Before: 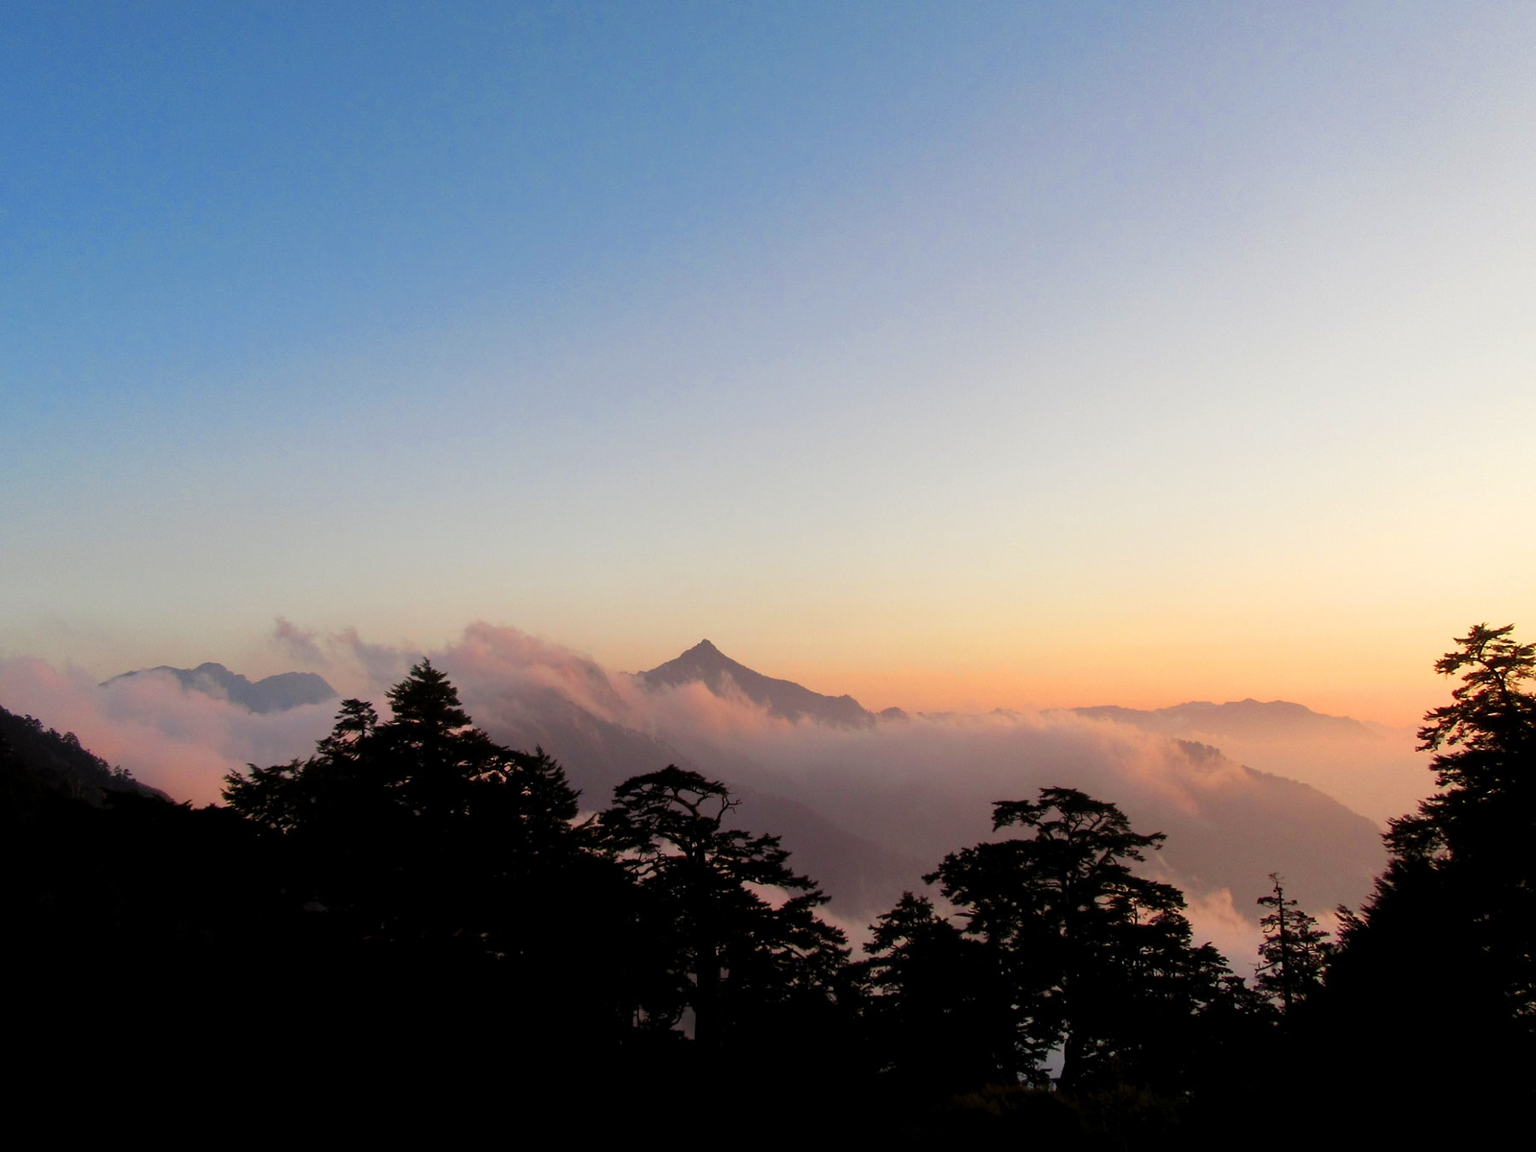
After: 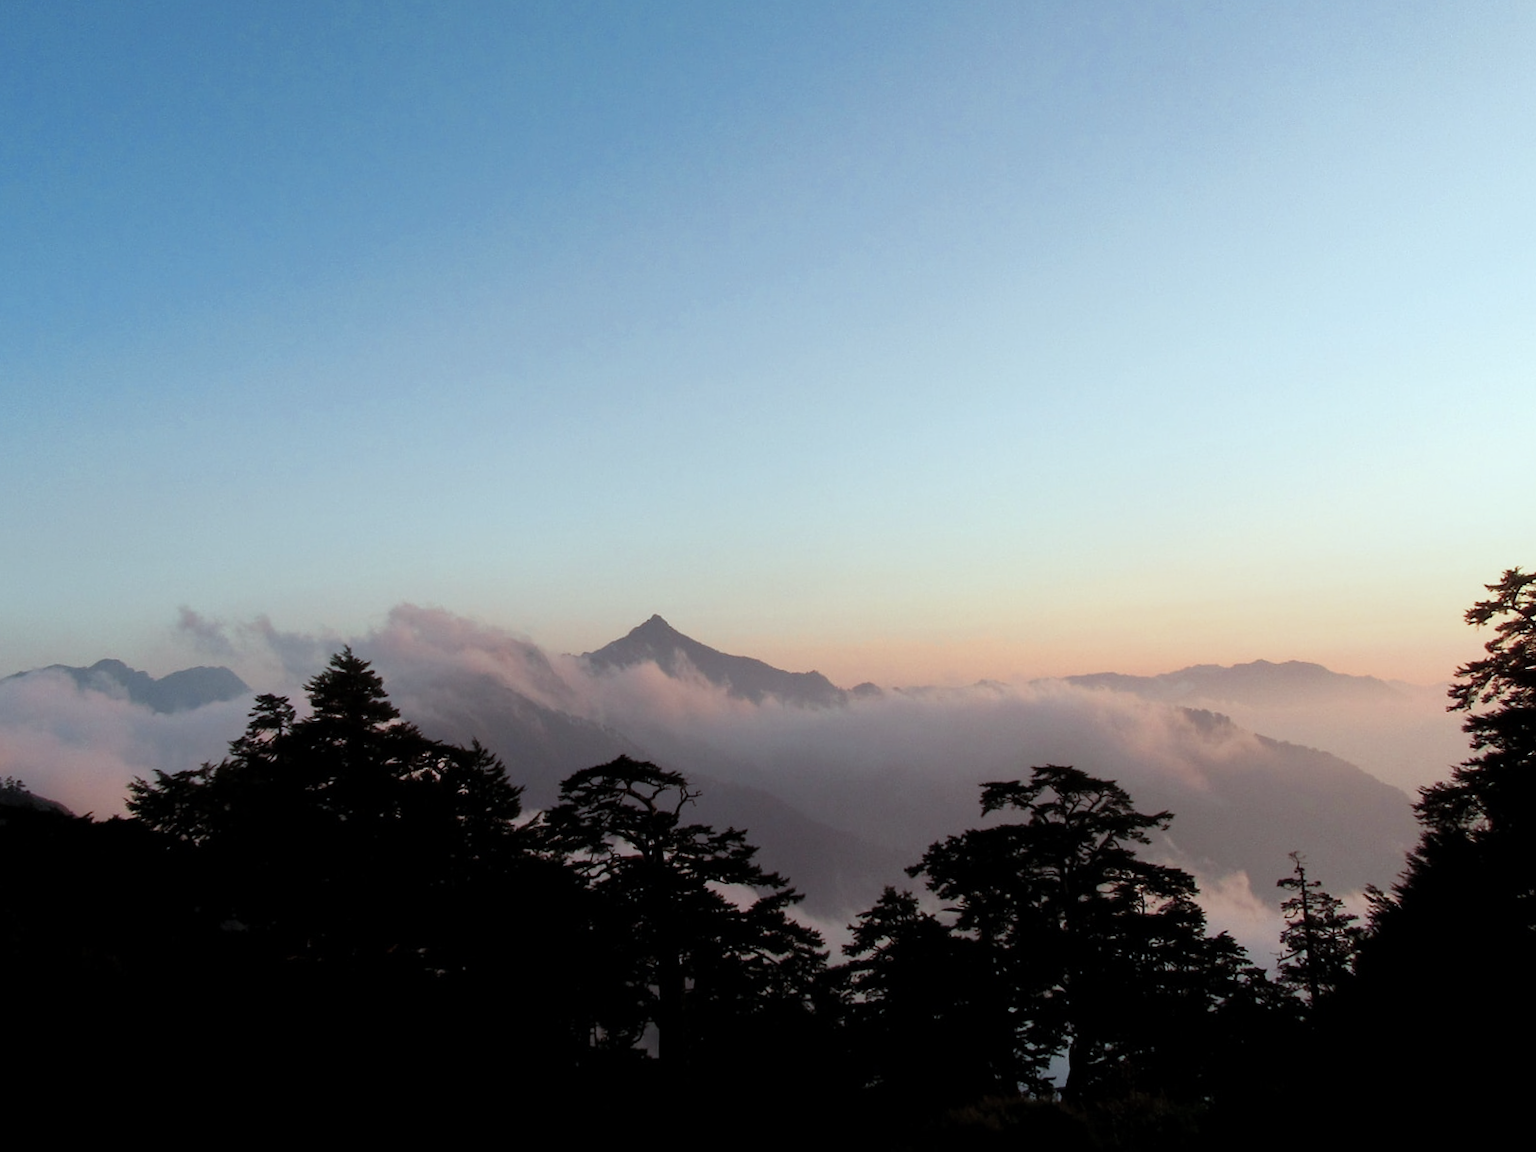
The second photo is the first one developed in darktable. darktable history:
color correction: highlights a* -12.64, highlights b* -18.1, saturation 0.7
crop and rotate: angle 1.96°, left 5.673%, top 5.673%
